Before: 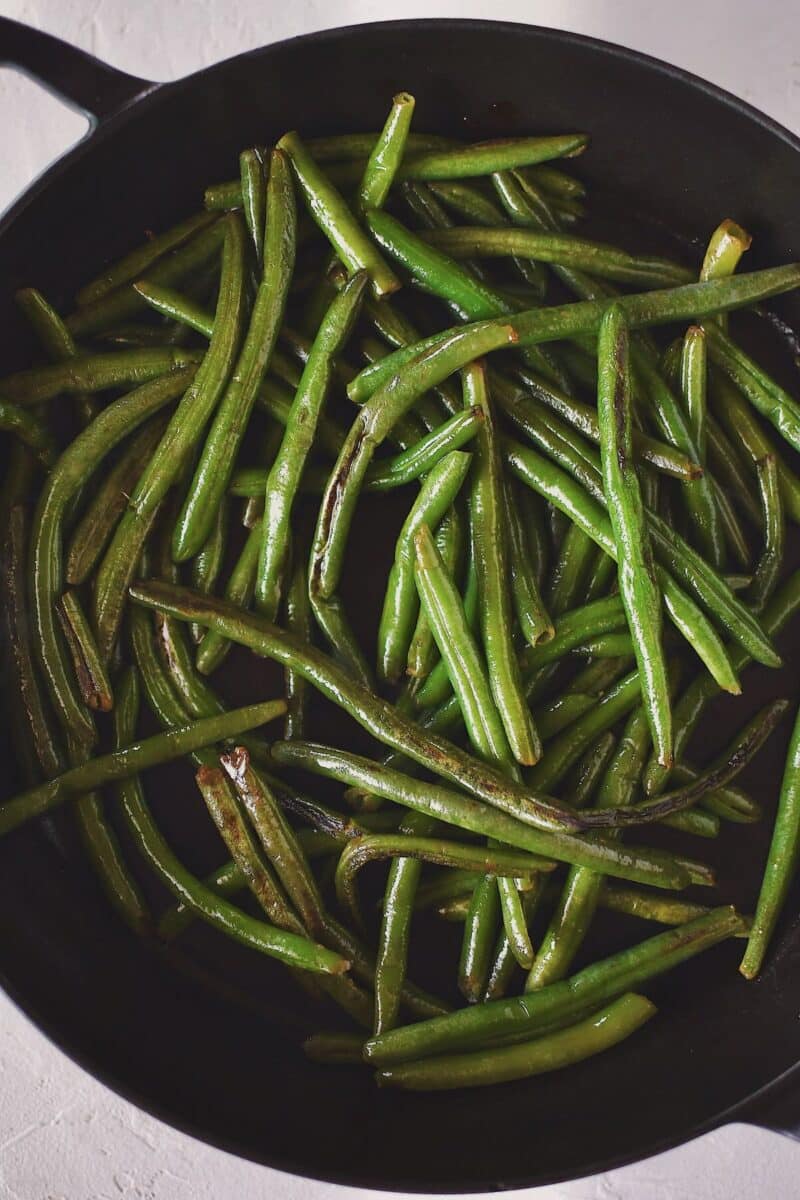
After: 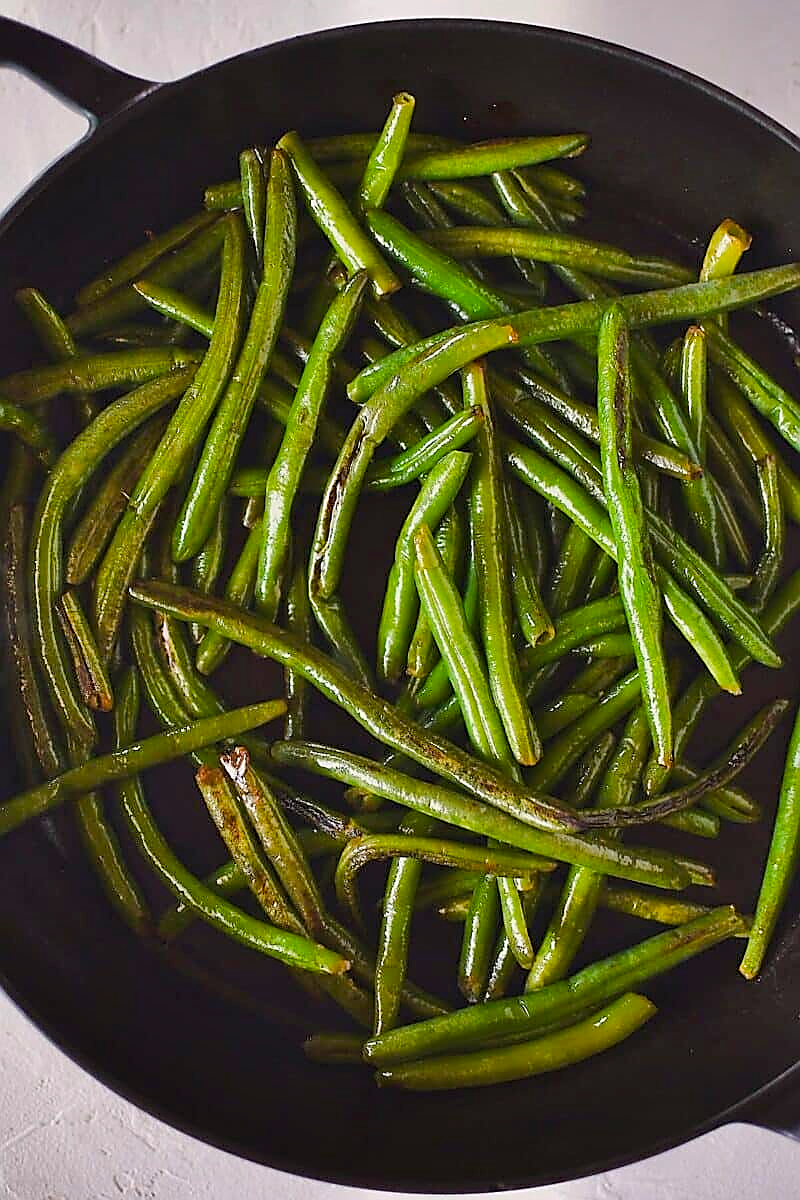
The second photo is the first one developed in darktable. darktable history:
sharpen: radius 1.419, amount 1.24, threshold 0.714
shadows and highlights: soften with gaussian
color balance rgb: perceptual saturation grading › global saturation 29.707%
